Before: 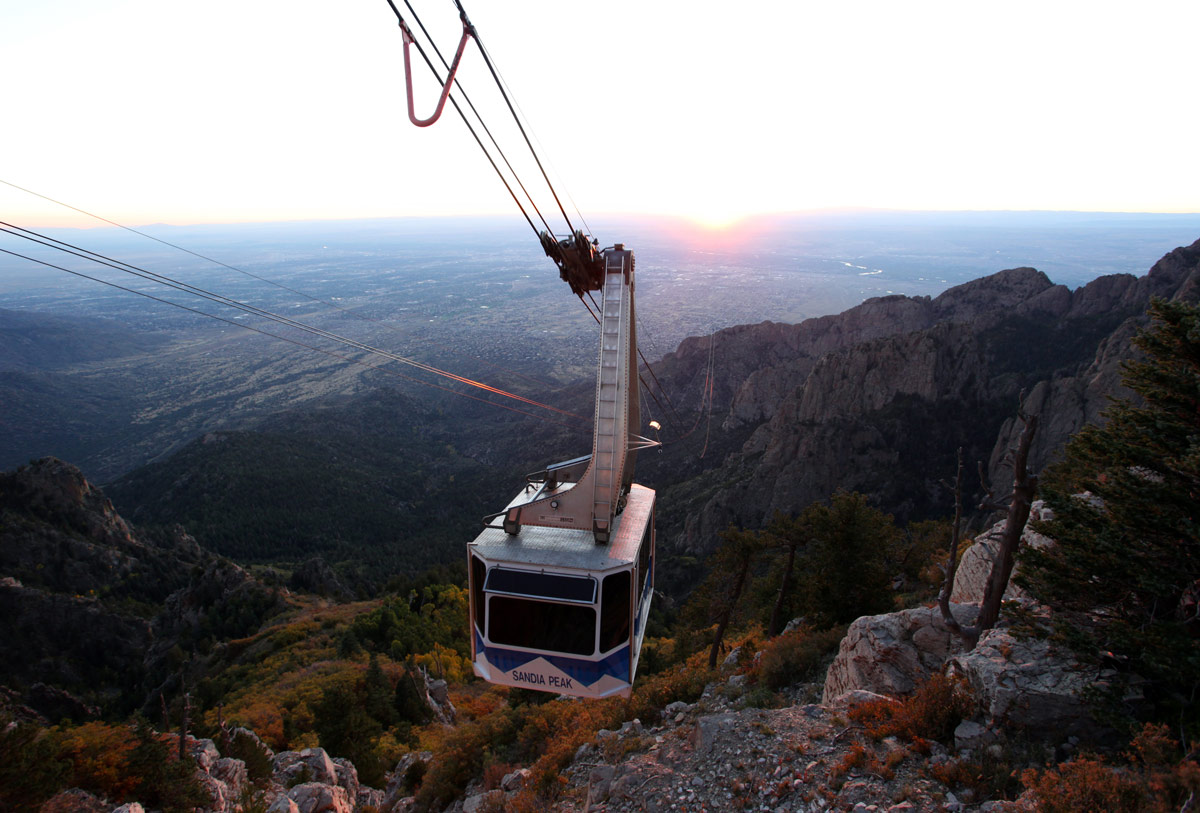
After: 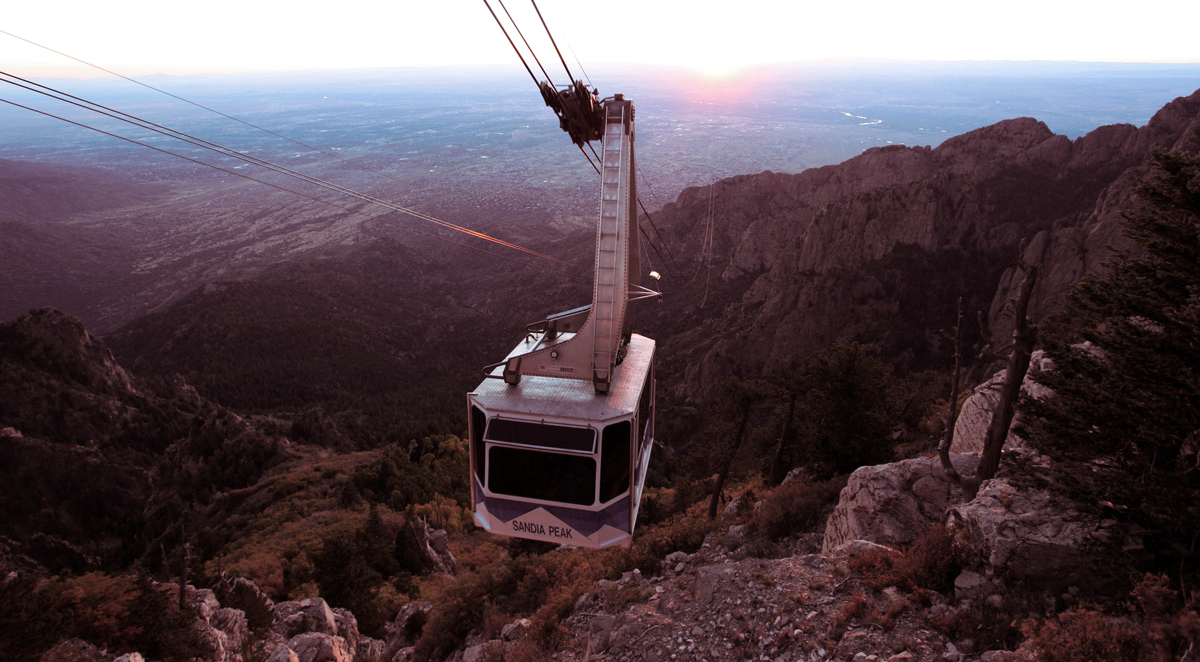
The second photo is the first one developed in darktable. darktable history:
crop and rotate: top 18.507%
white balance: red 1.009, blue 1.027
split-toning: shadows › saturation 0.41, highlights › saturation 0, compress 33.55%
